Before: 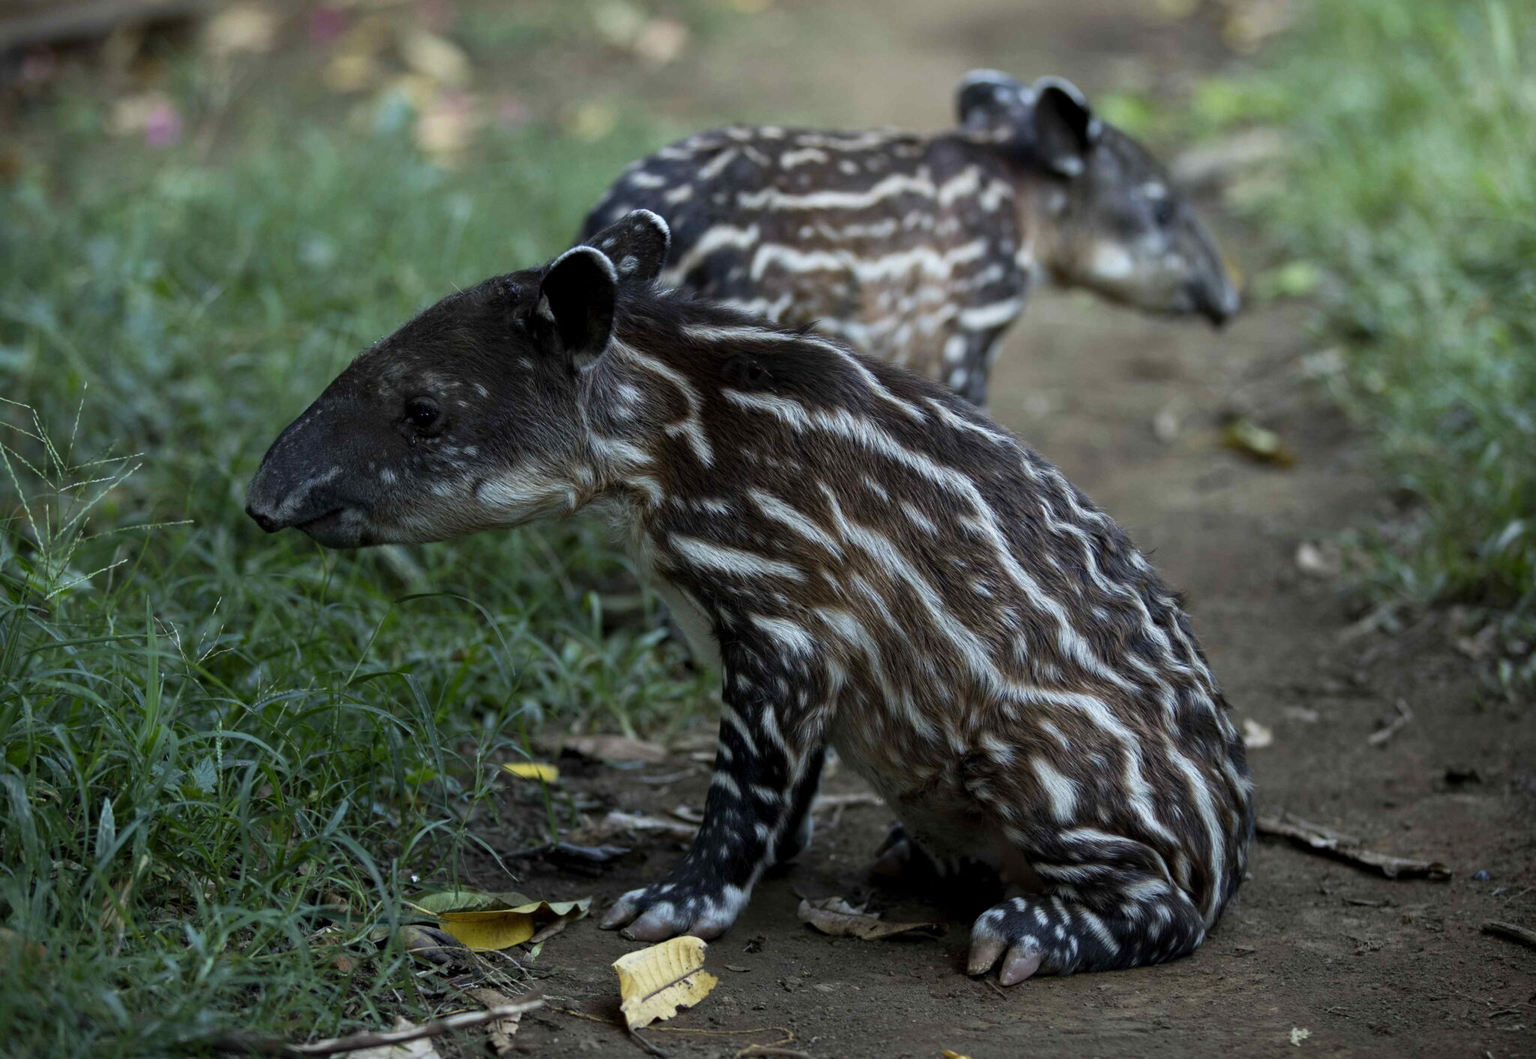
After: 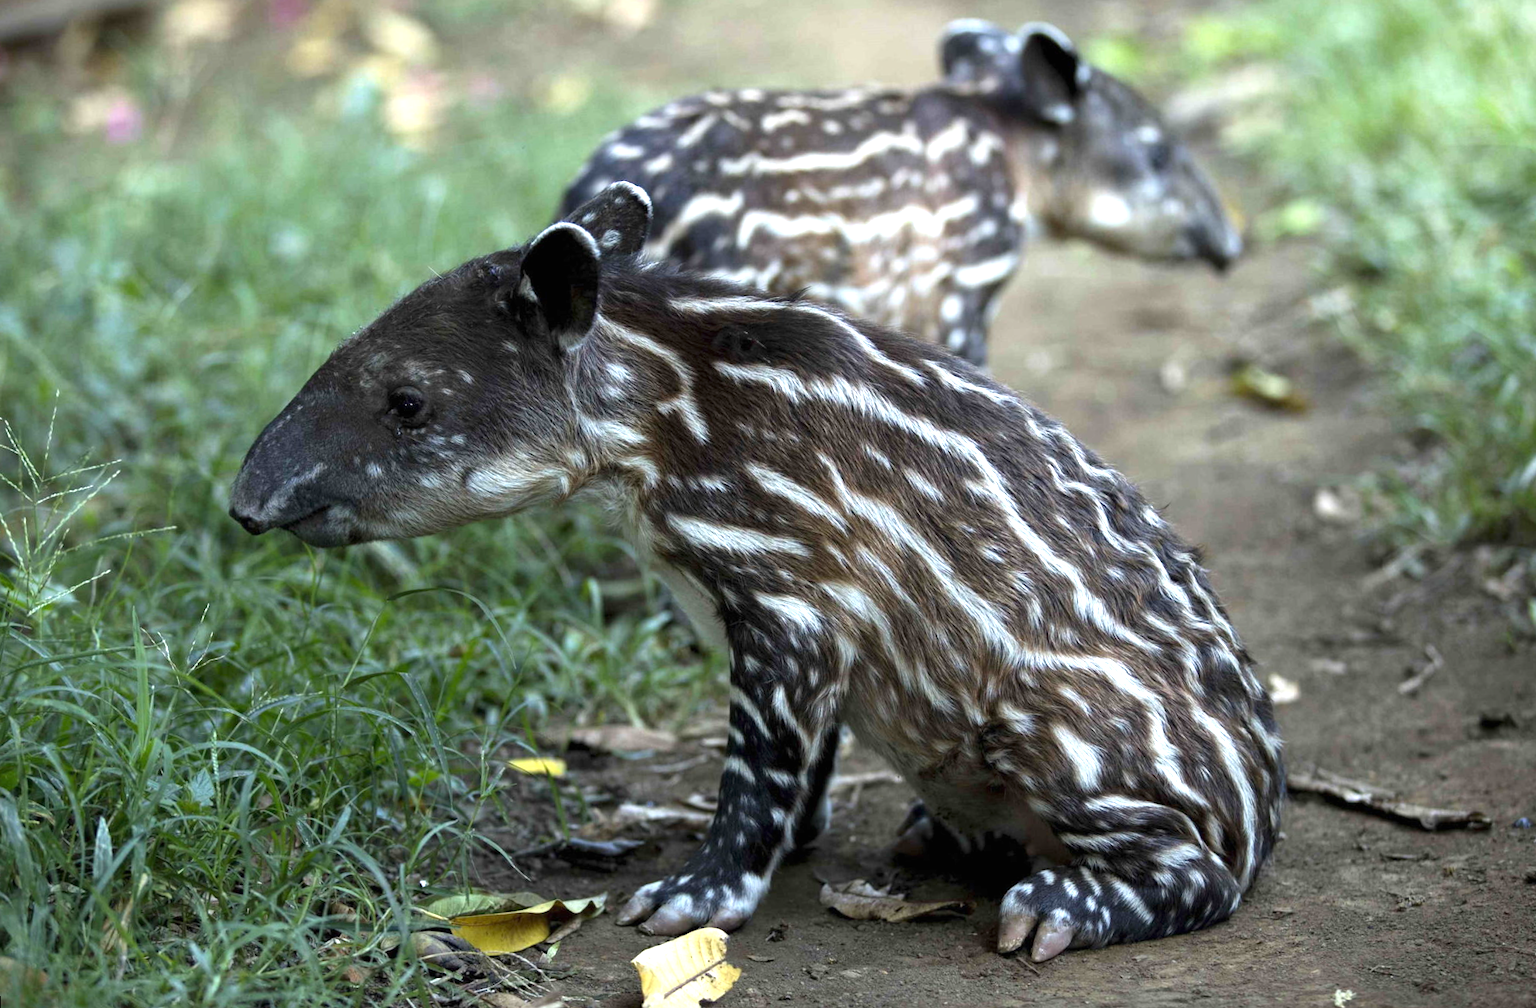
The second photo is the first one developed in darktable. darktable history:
exposure: black level correction 0, exposure 1.2 EV, compensate exposure bias true, compensate highlight preservation false
rotate and perspective: rotation -3°, crop left 0.031, crop right 0.968, crop top 0.07, crop bottom 0.93
